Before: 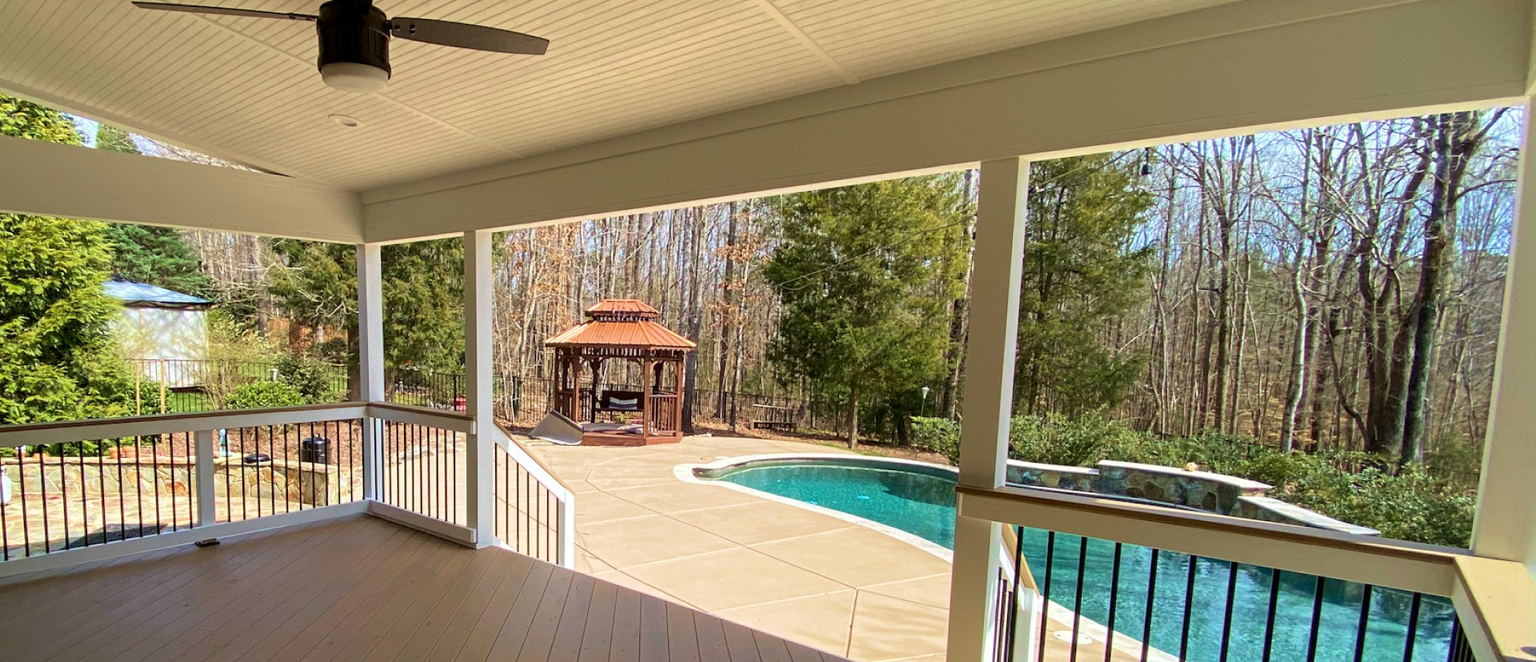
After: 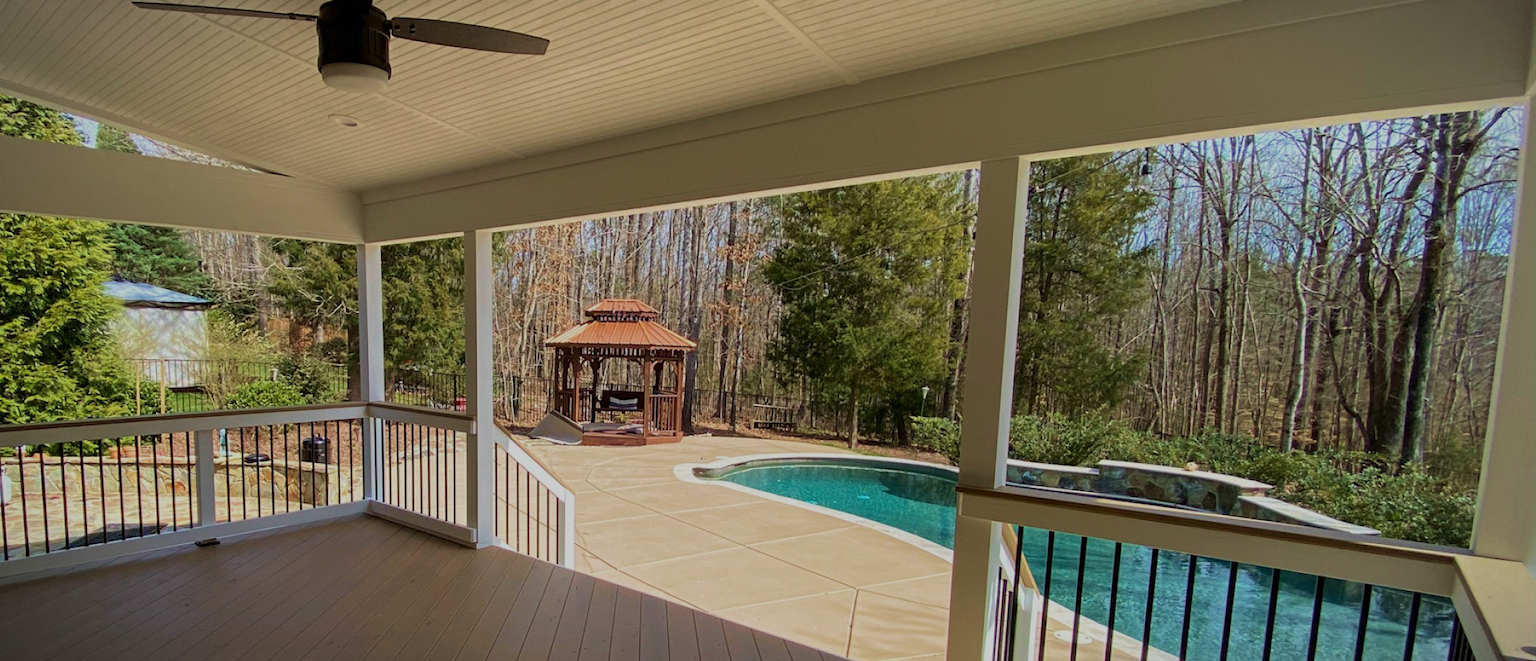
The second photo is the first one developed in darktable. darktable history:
vignetting: fall-off start 100%, fall-off radius 64.94%, automatic ratio true, unbound false
exposure: black level correction 0, exposure -0.721 EV, compensate highlight preservation false
